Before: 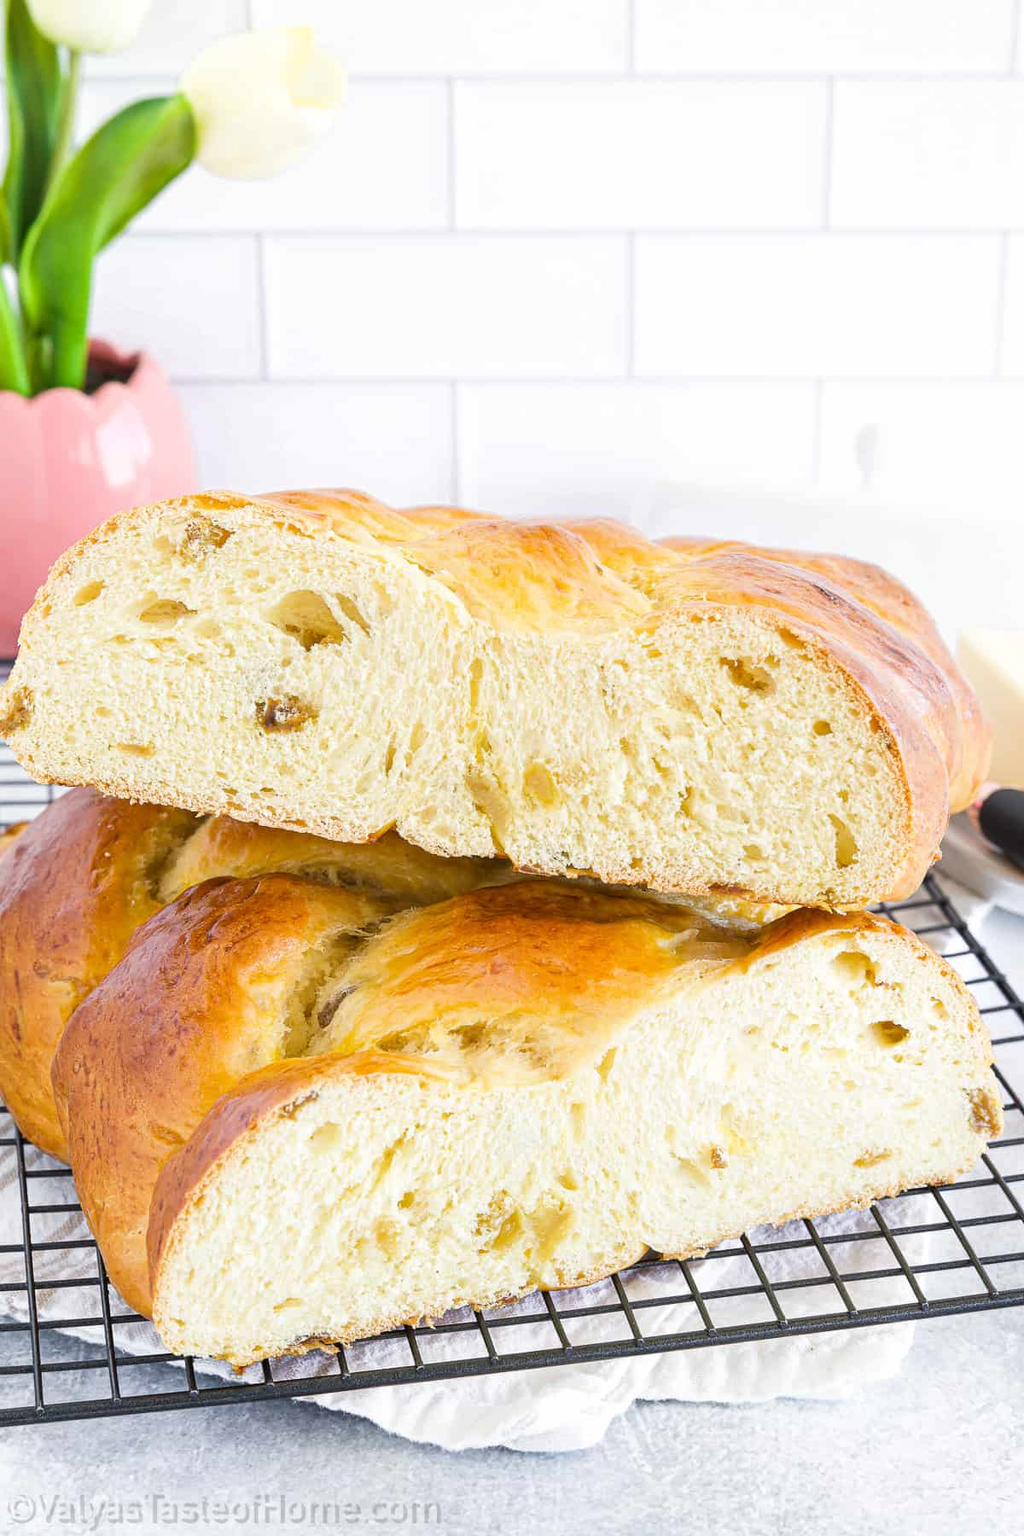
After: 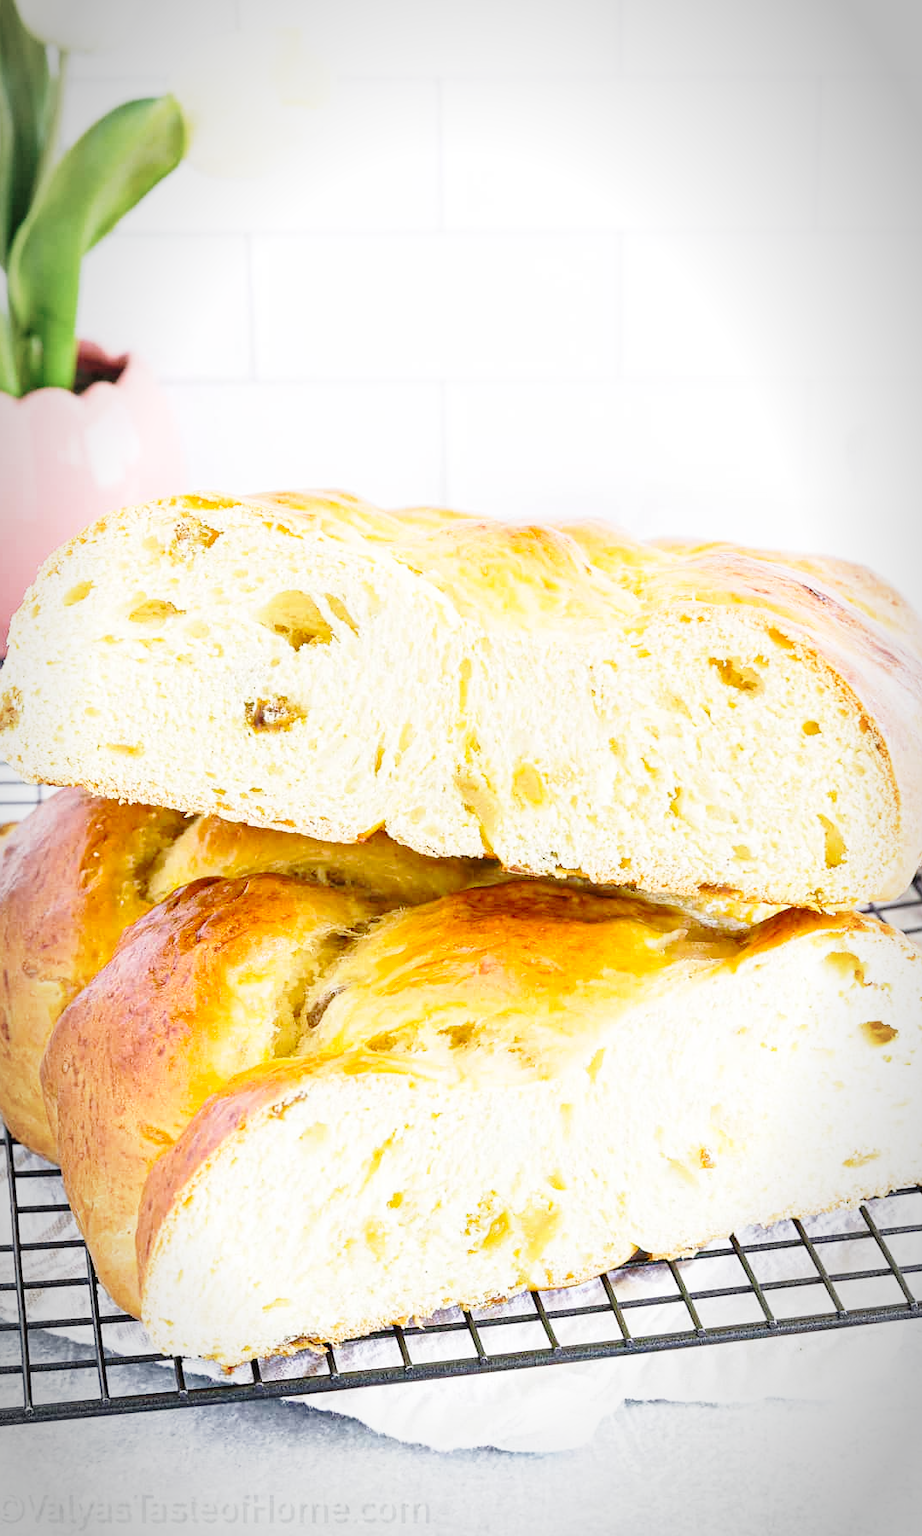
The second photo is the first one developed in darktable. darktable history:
crop and rotate: left 1.088%, right 8.807%
base curve: curves: ch0 [(0, 0) (0.028, 0.03) (0.121, 0.232) (0.46, 0.748) (0.859, 0.968) (1, 1)], preserve colors none
vignetting: automatic ratio true
